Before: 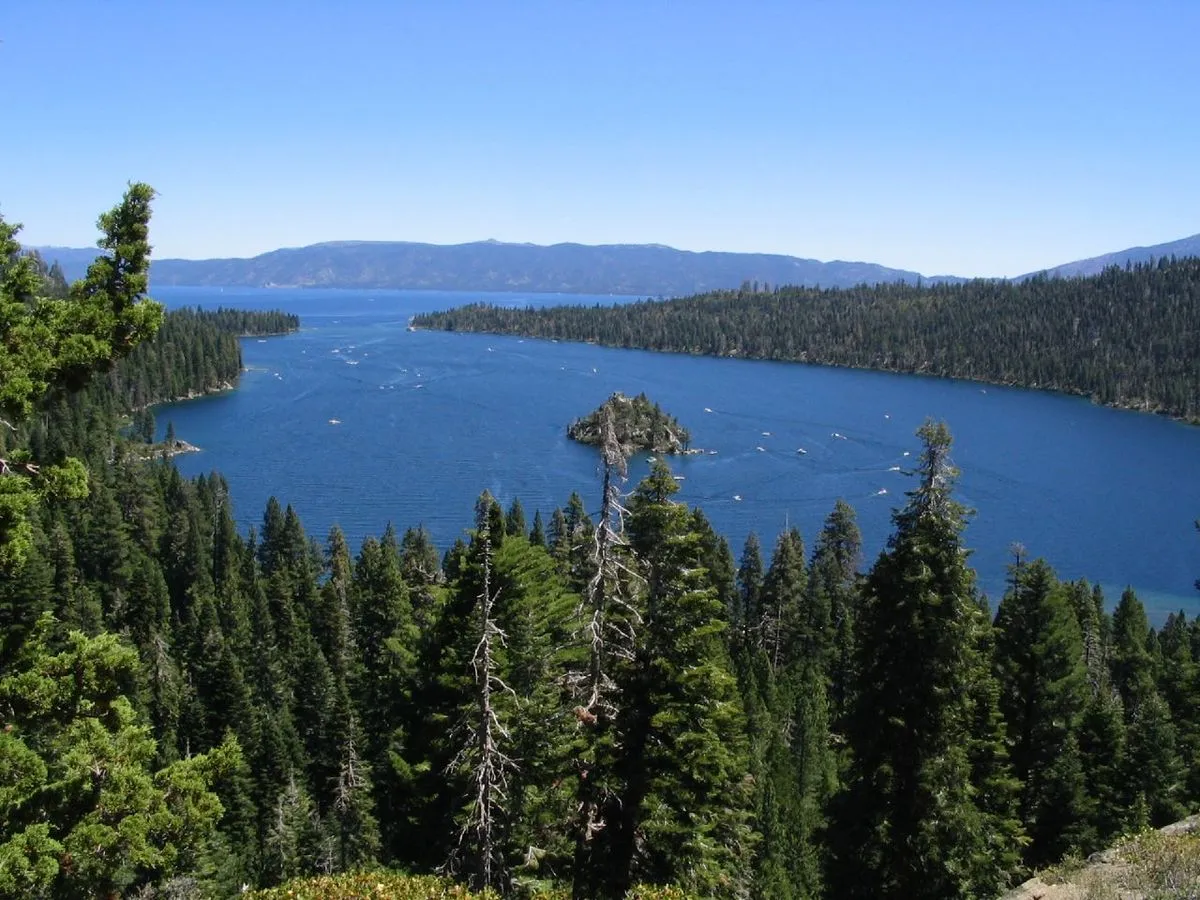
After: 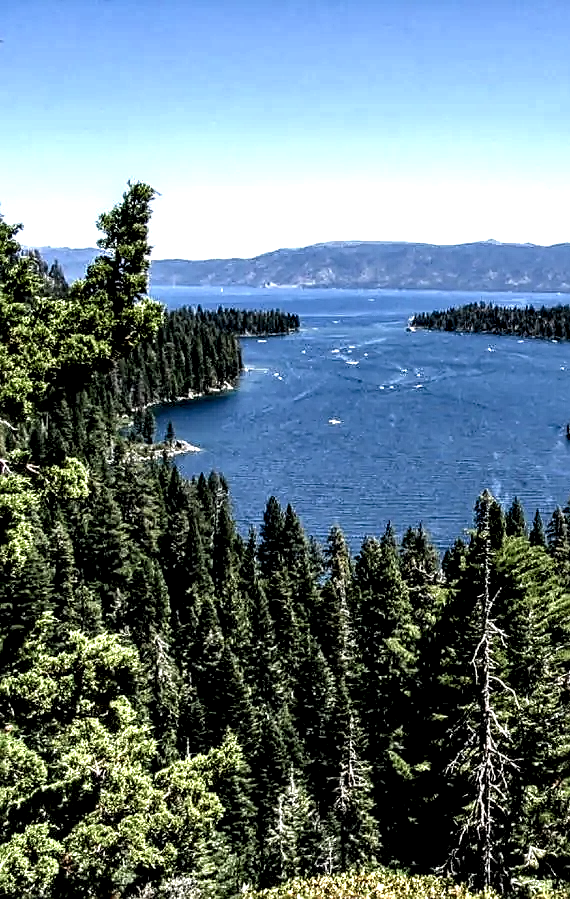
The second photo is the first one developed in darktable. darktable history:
crop and rotate: left 0.046%, top 0%, right 52.383%
levels: mode automatic, white 99.98%, levels [0, 0.498, 0.996]
sharpen: on, module defaults
local contrast: highlights 110%, shadows 40%, detail 292%
